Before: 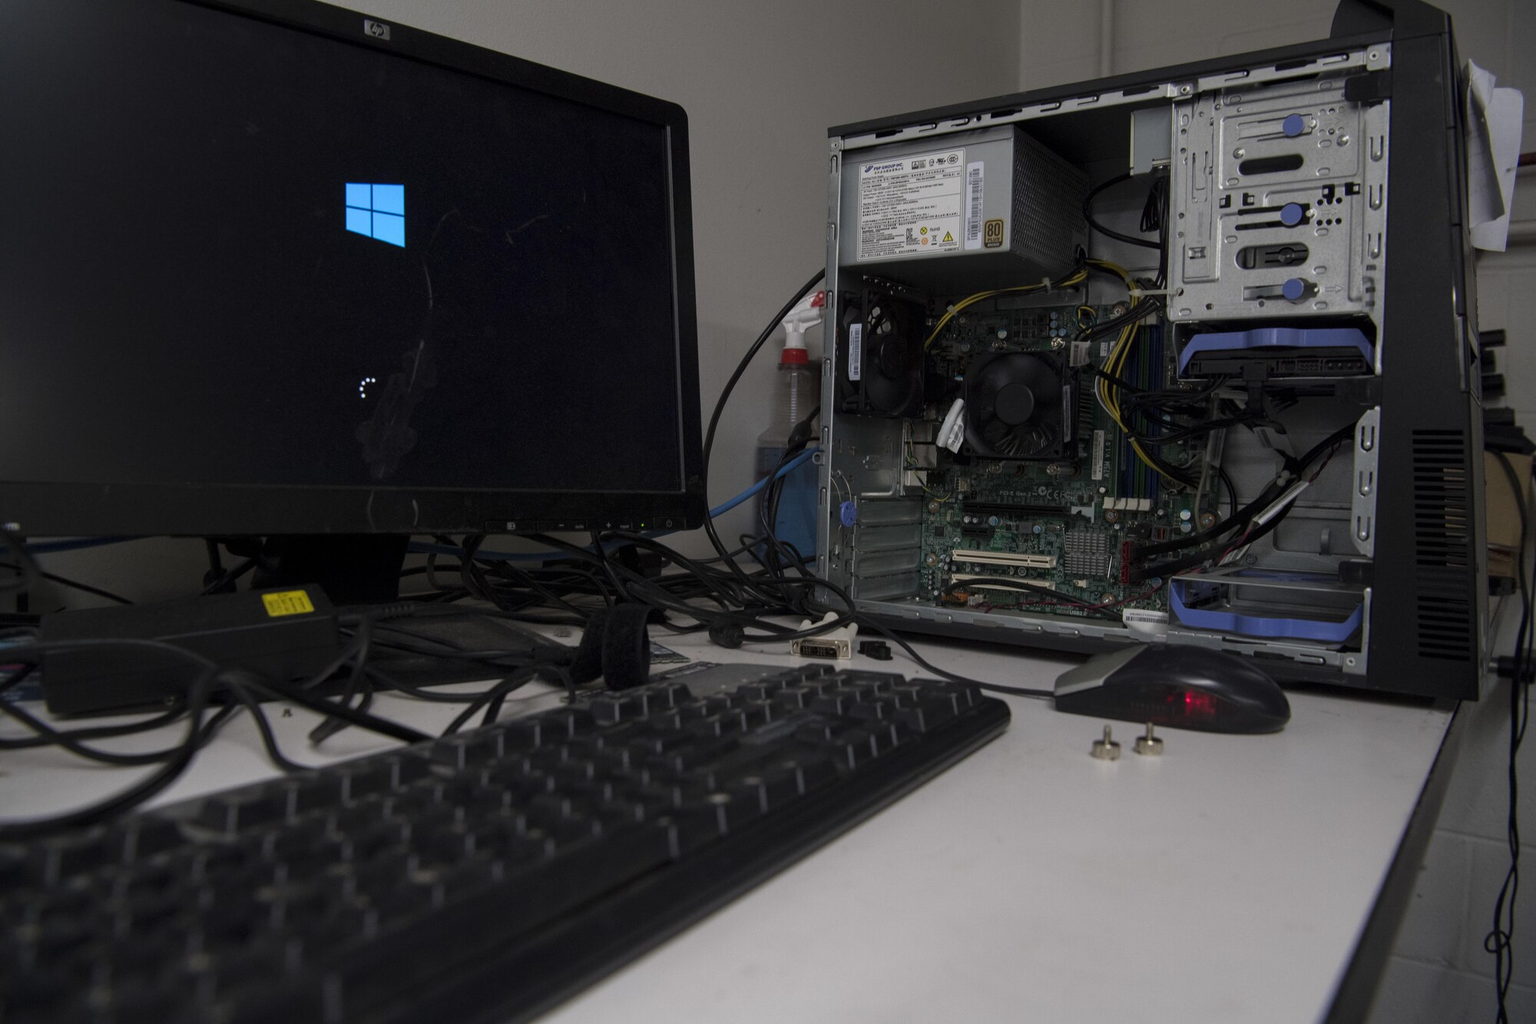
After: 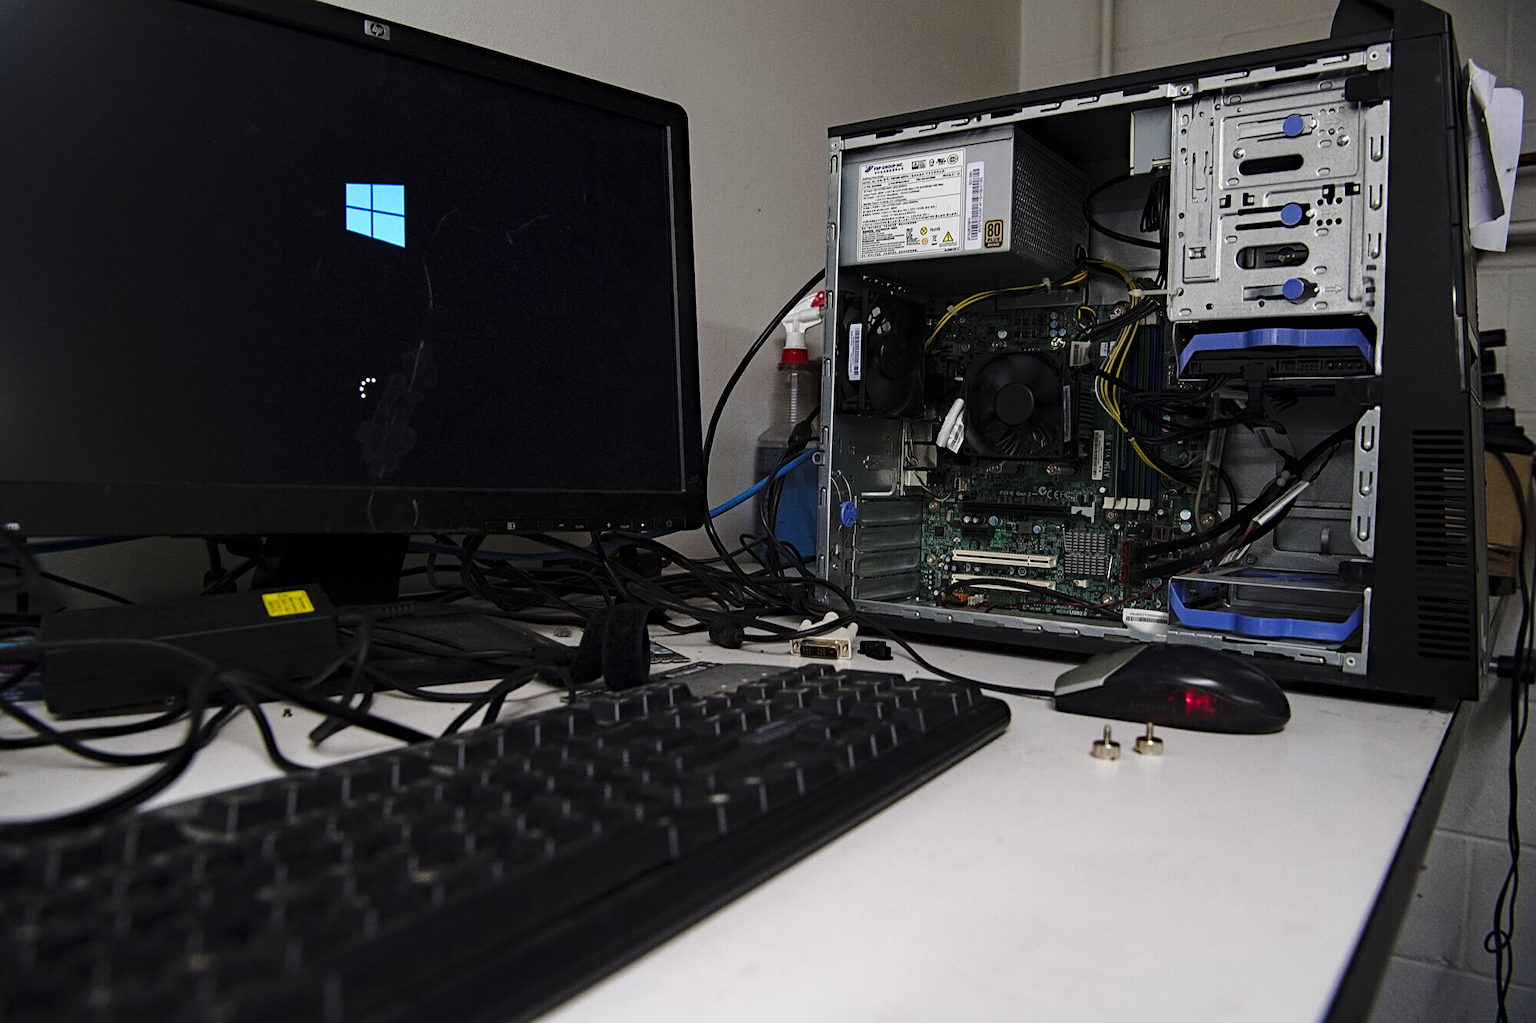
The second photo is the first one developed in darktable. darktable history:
base curve: curves: ch0 [(0, 0) (0.036, 0.037) (0.121, 0.228) (0.46, 0.76) (0.859, 0.983) (1, 1)], preserve colors none
haze removal: compatibility mode true, adaptive false
sharpen: on, module defaults
